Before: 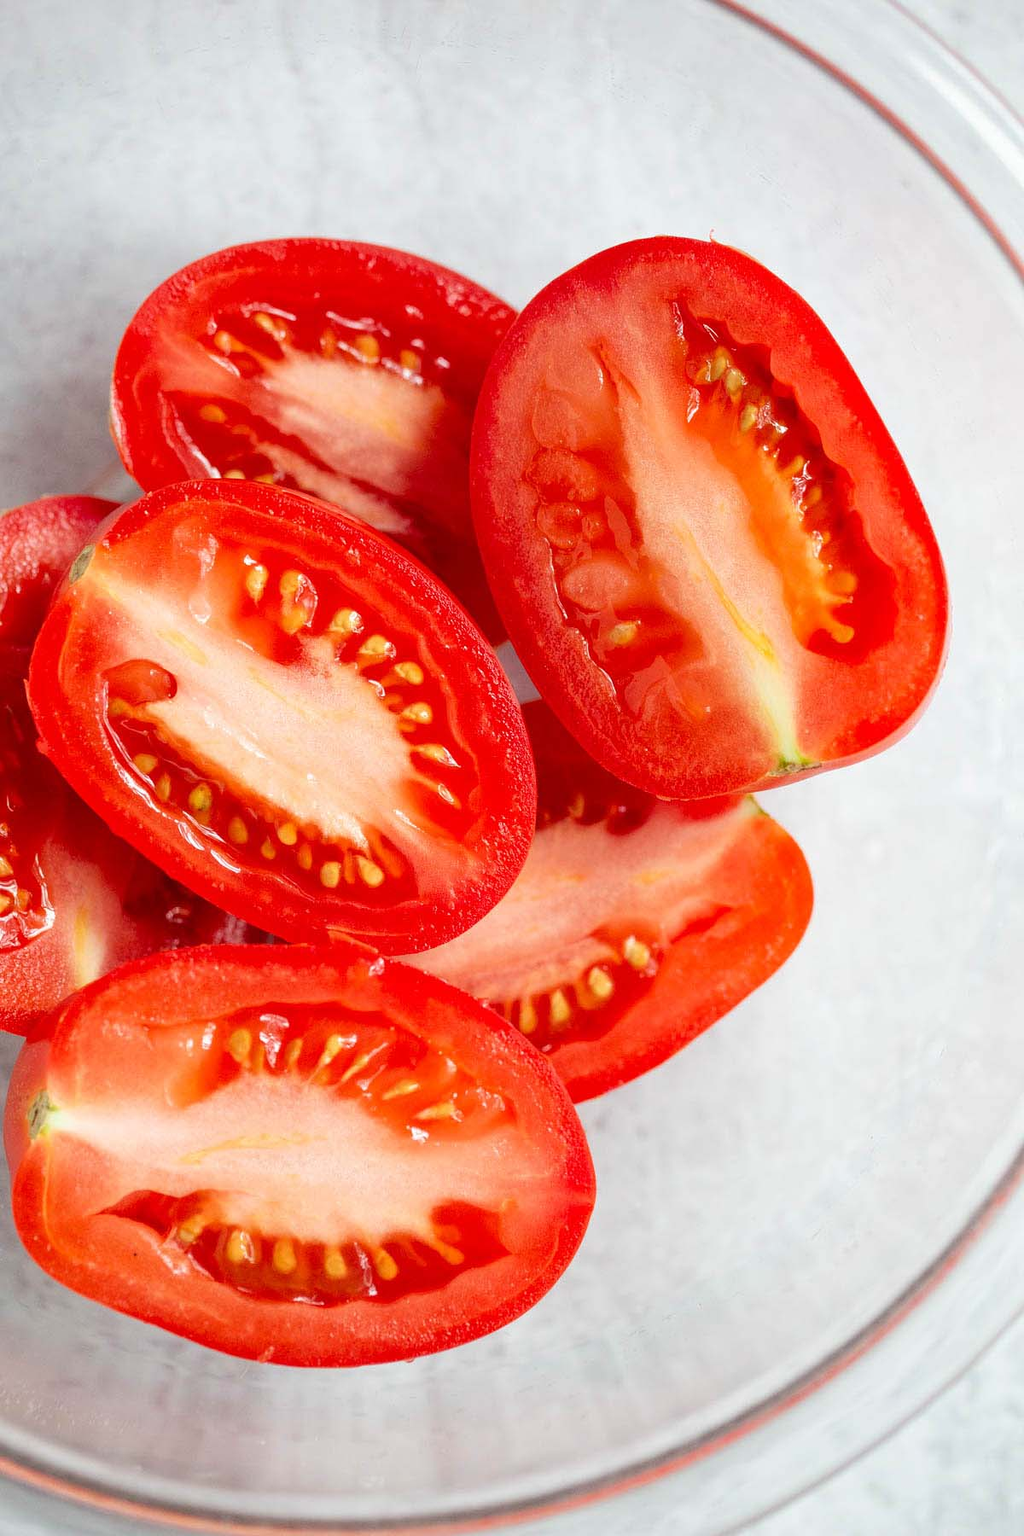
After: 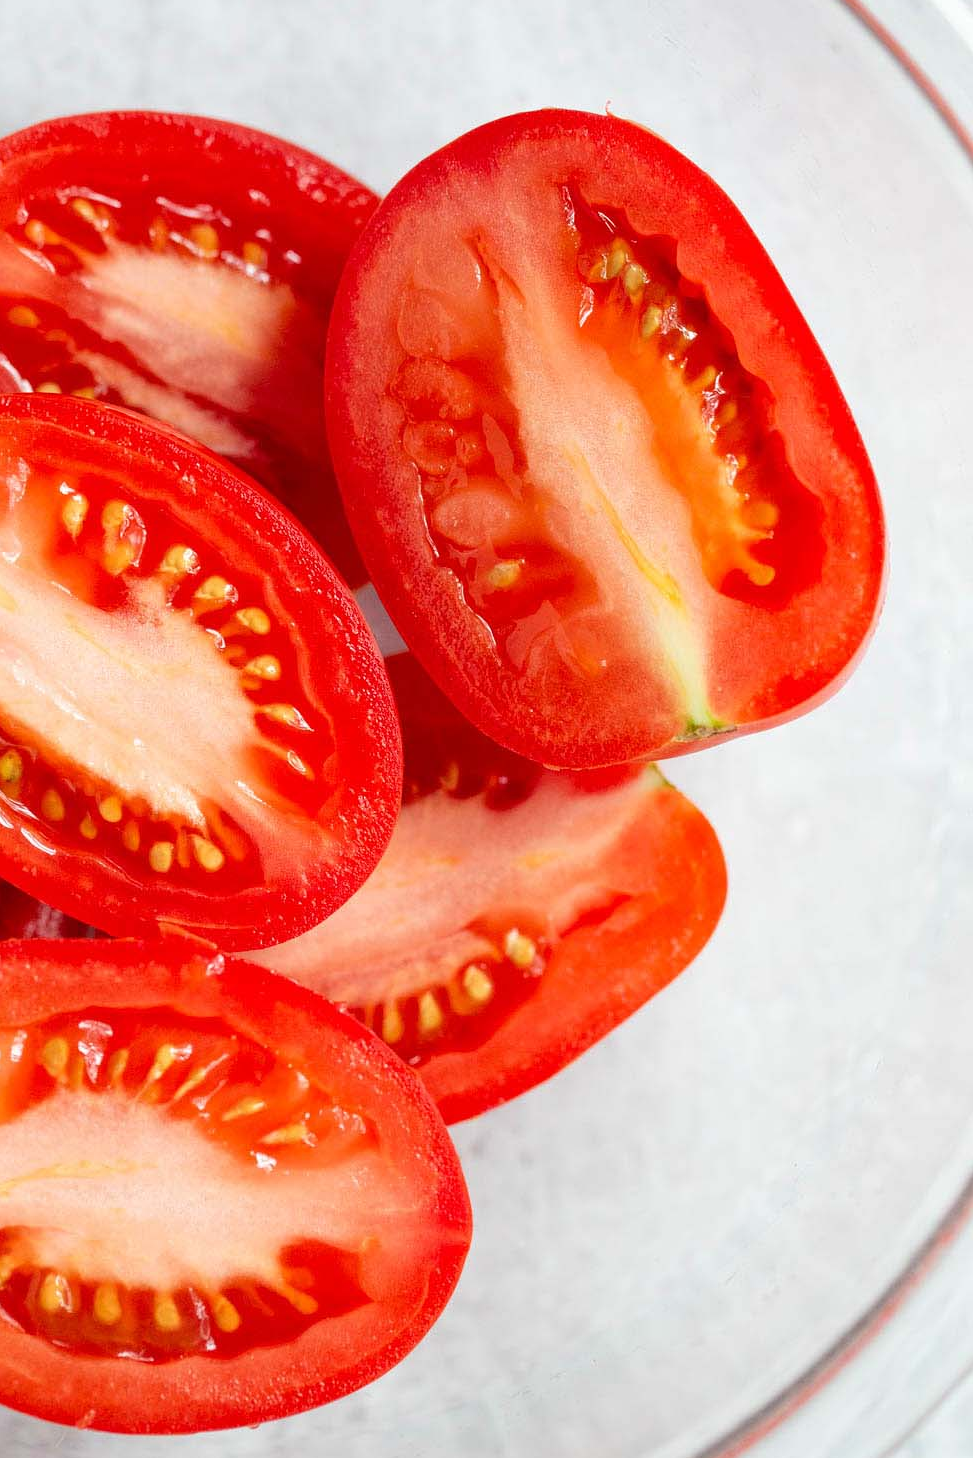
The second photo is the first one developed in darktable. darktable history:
crop: left 18.849%, top 9.383%, right 0%, bottom 9.573%
